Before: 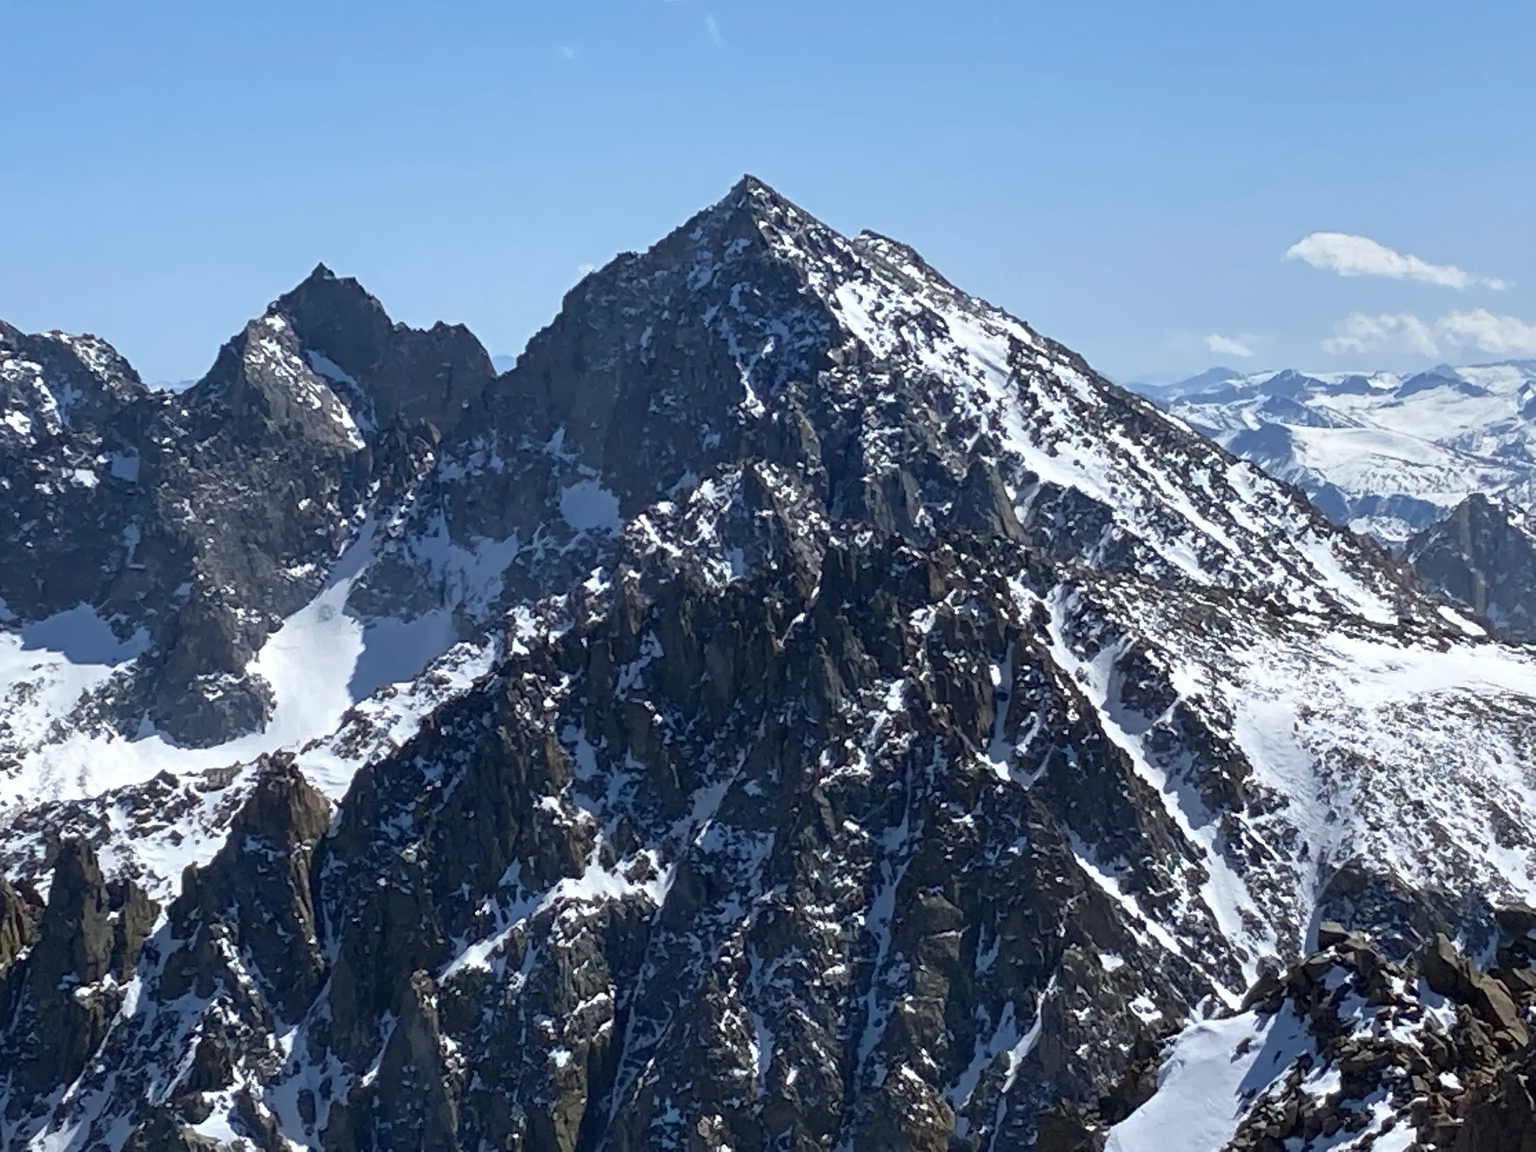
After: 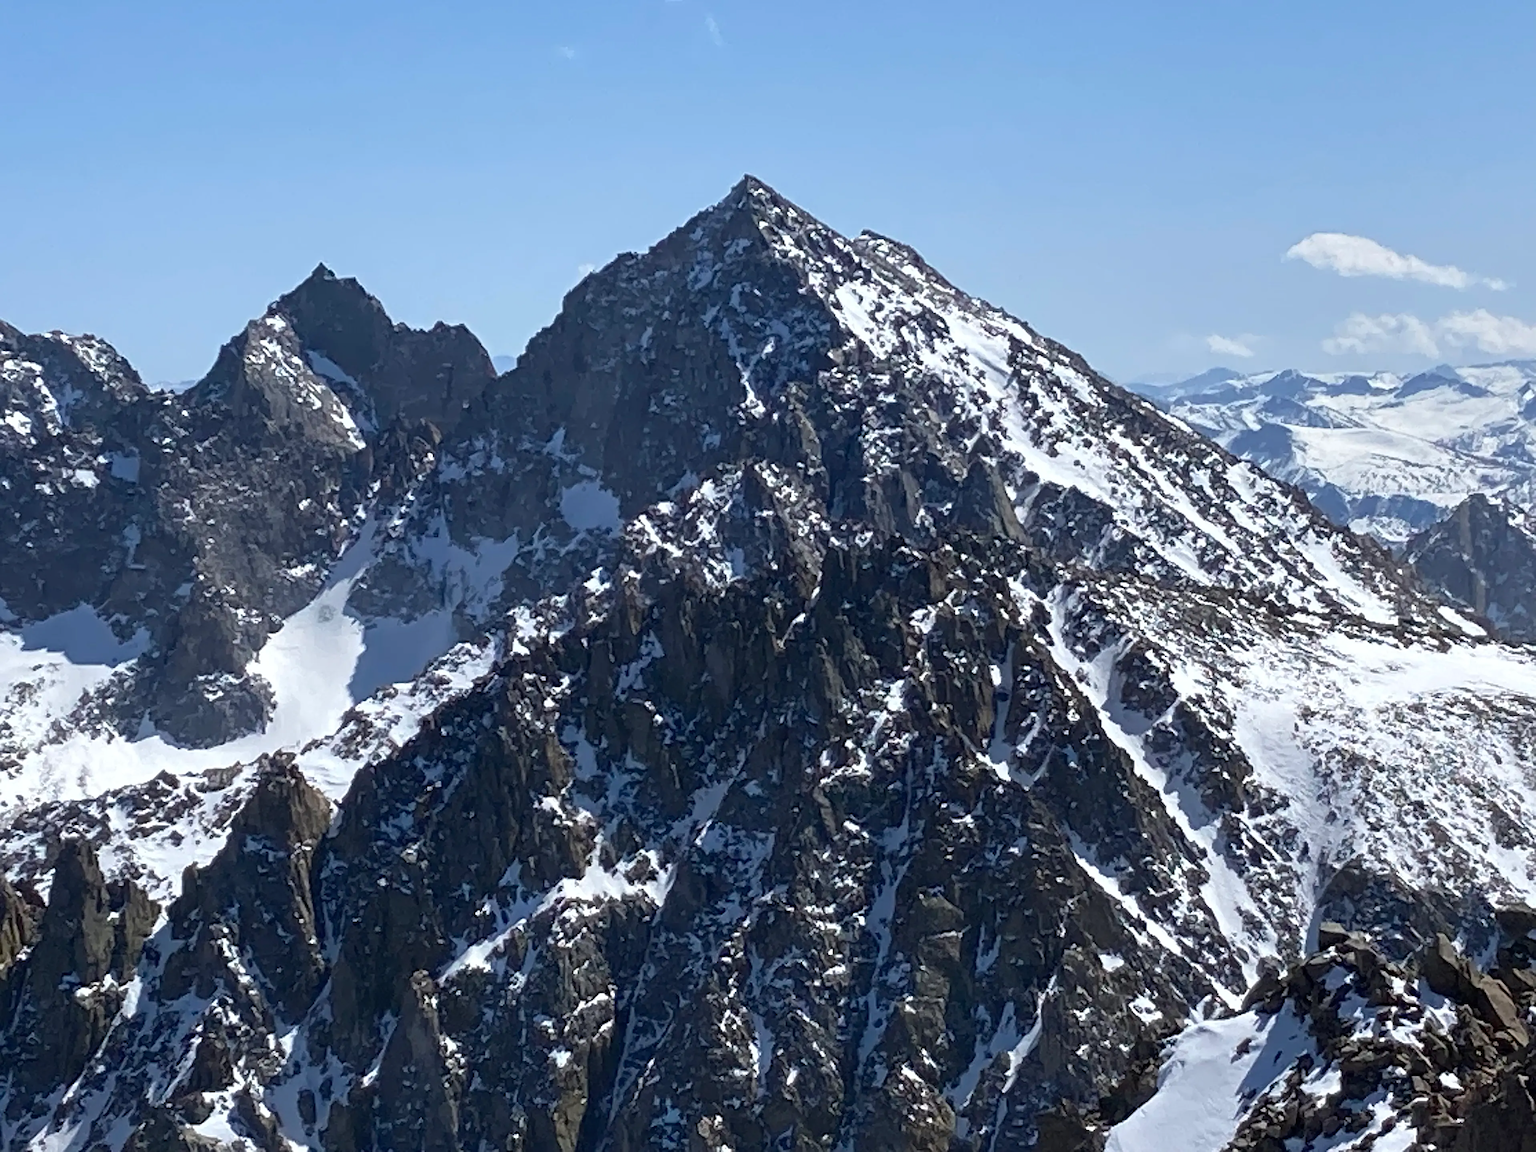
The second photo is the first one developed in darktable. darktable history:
sharpen: on, module defaults
levels: levels [0, 0.498, 0.996]
